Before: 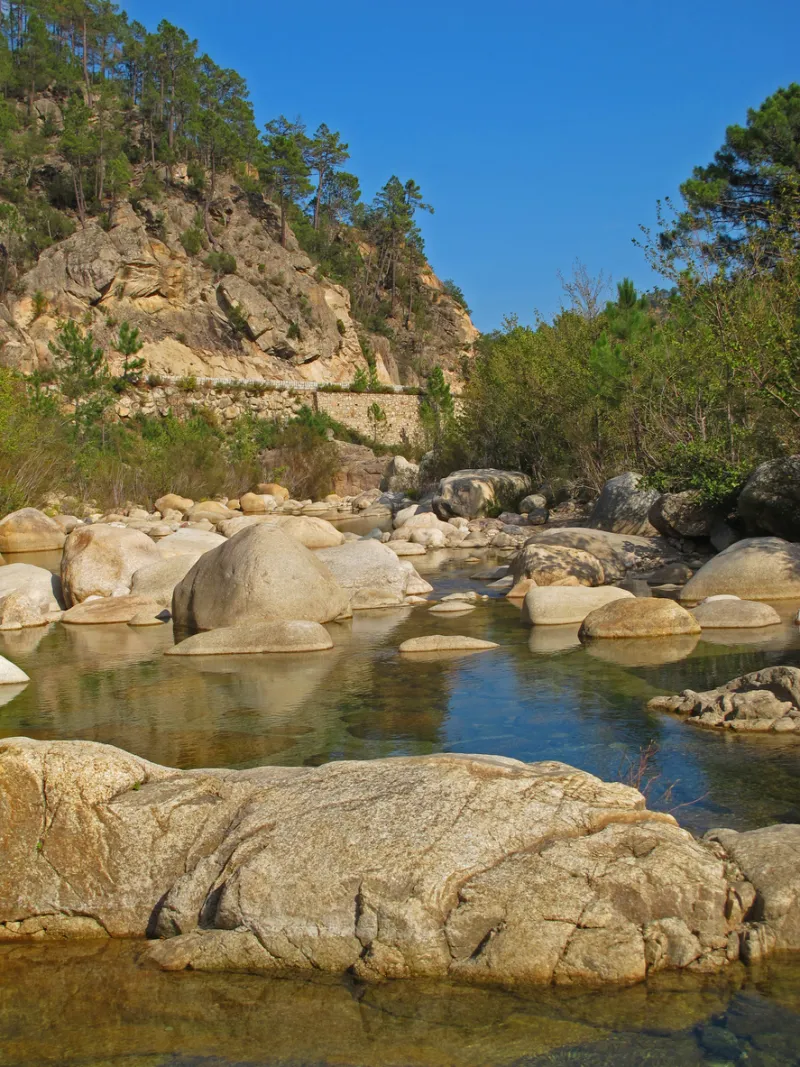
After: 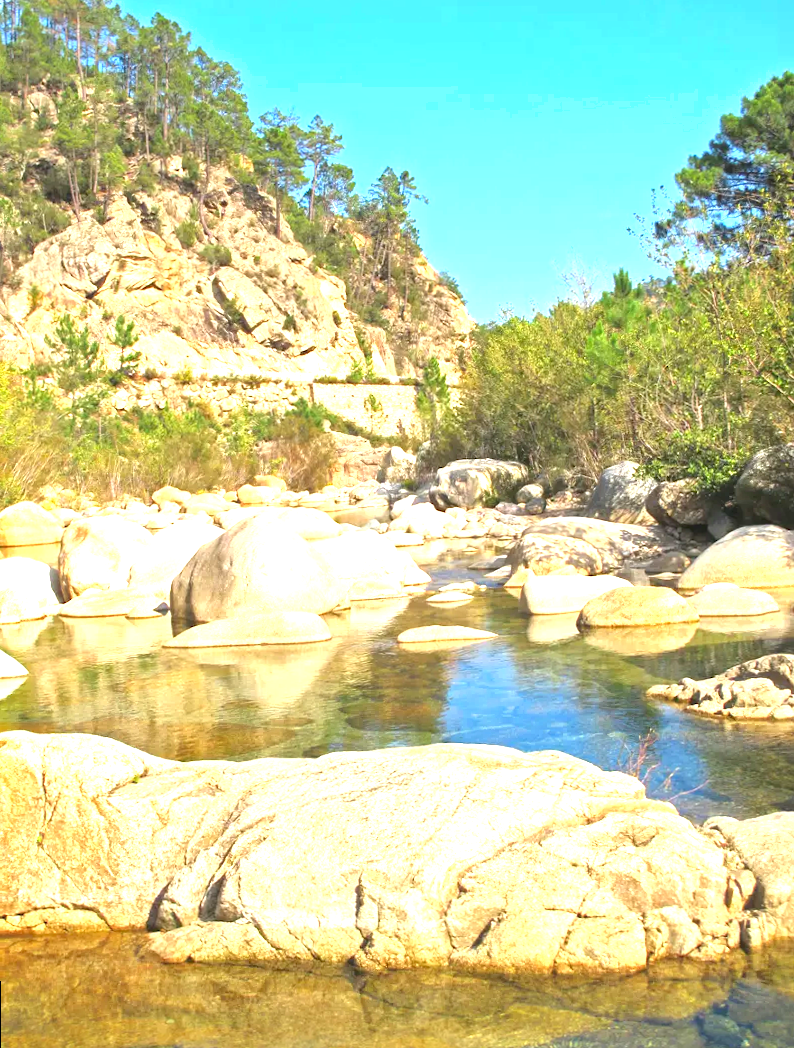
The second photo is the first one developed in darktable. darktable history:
rotate and perspective: rotation -0.45°, automatic cropping original format, crop left 0.008, crop right 0.992, crop top 0.012, crop bottom 0.988
exposure: exposure 2.207 EV, compensate highlight preservation false
shadows and highlights: shadows 25, highlights -25
